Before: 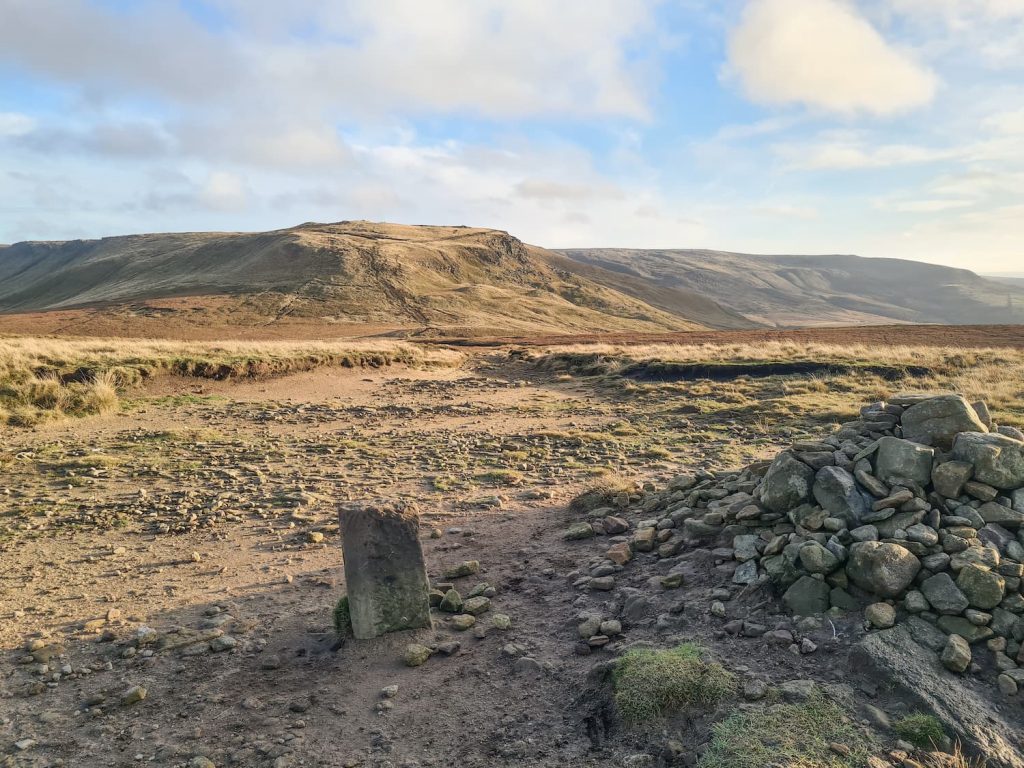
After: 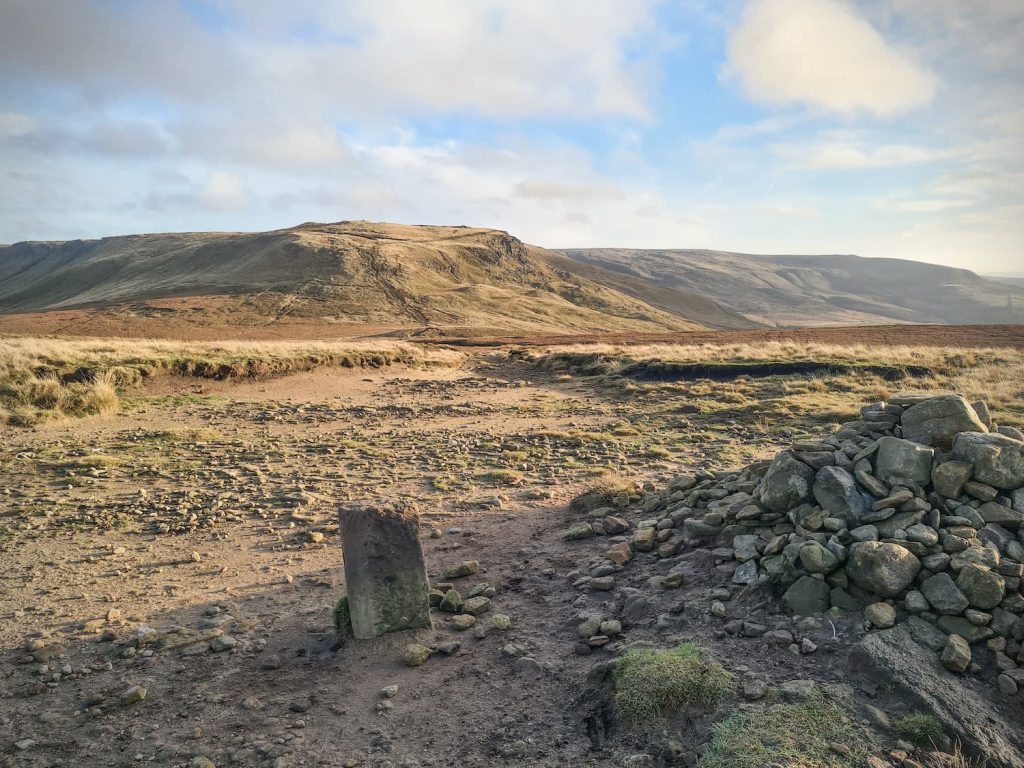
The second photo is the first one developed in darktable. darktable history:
tone equalizer: -8 EV 0.06 EV, smoothing diameter 25%, edges refinement/feathering 10, preserve details guided filter
vignetting: dithering 8-bit output, unbound false
